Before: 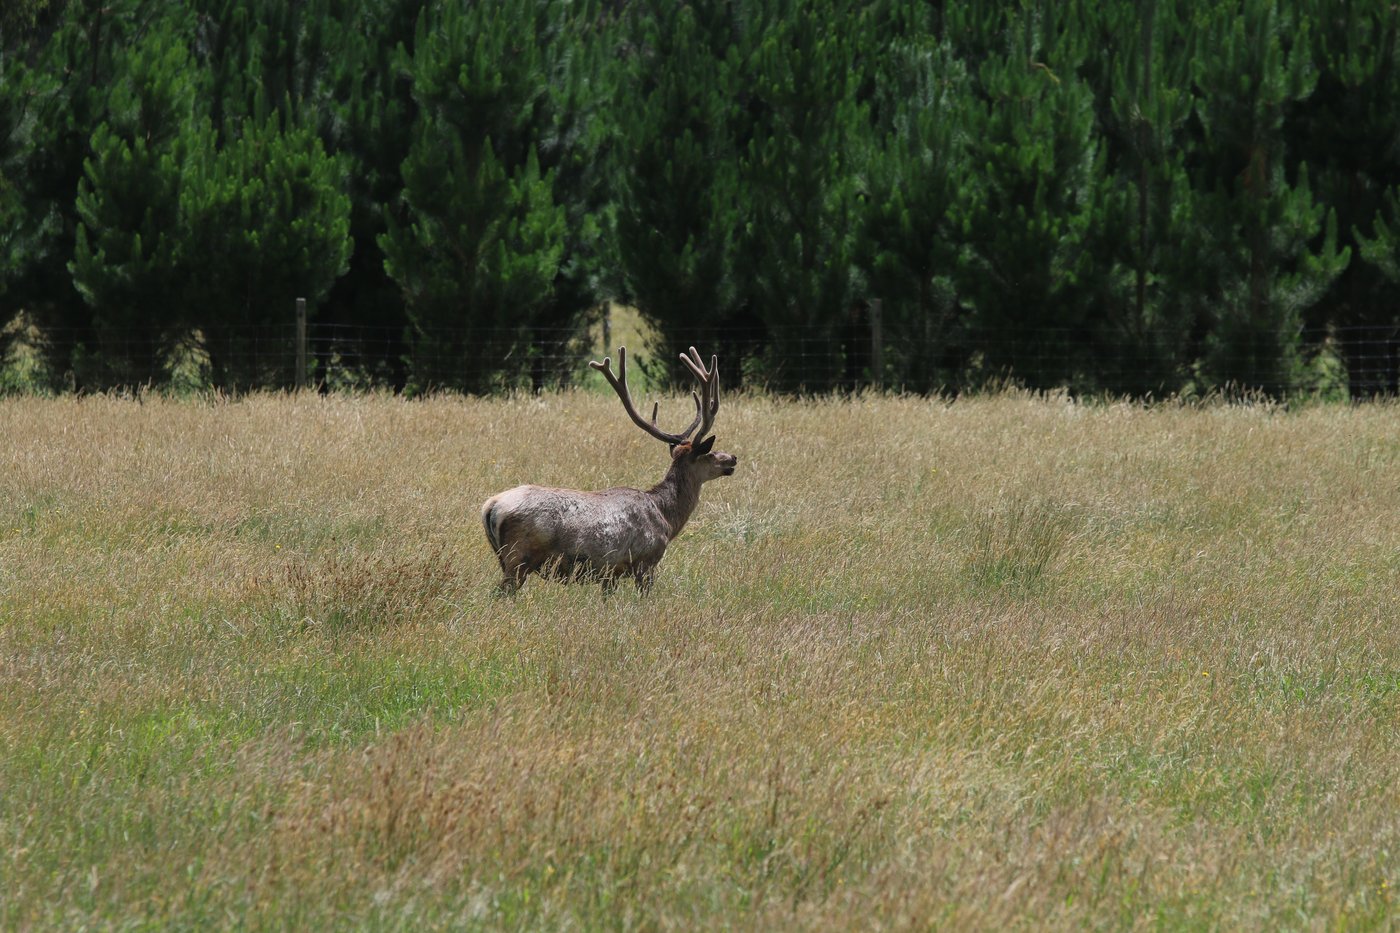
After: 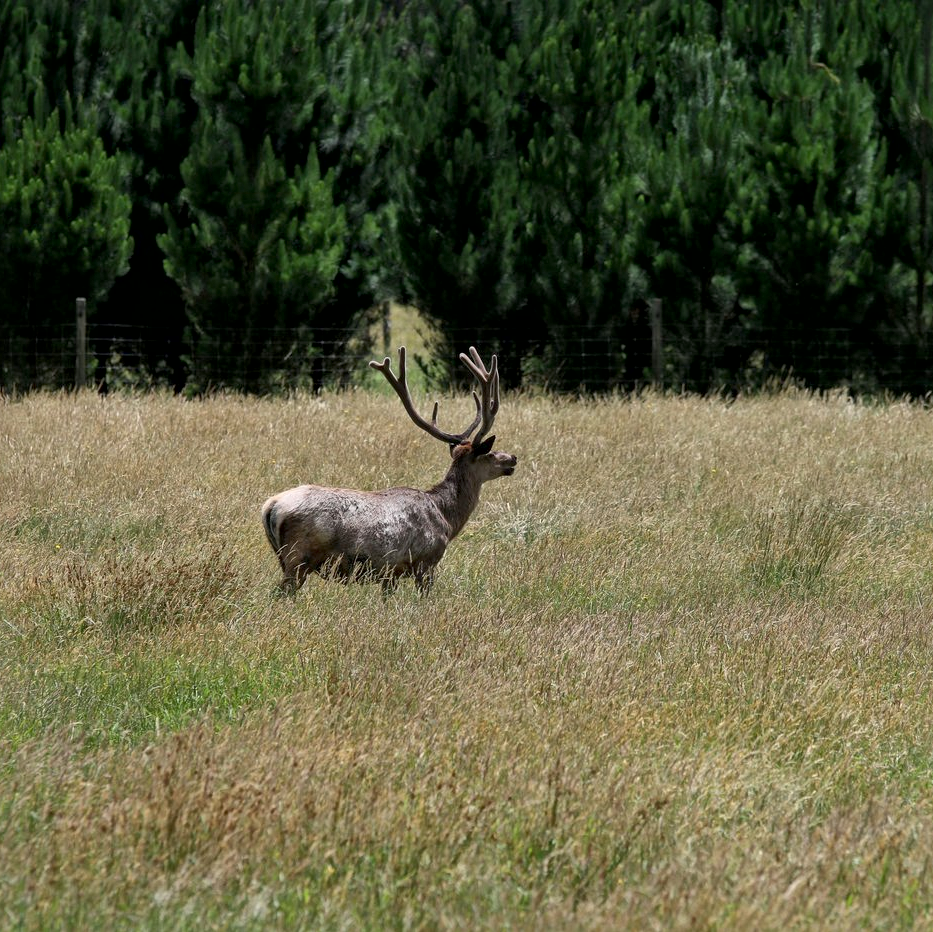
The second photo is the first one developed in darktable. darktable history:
crop and rotate: left 15.754%, right 17.579%
exposure: black level correction 0.005, exposure 0.001 EV, compensate highlight preservation false
local contrast: mode bilateral grid, contrast 20, coarseness 20, detail 150%, midtone range 0.2
